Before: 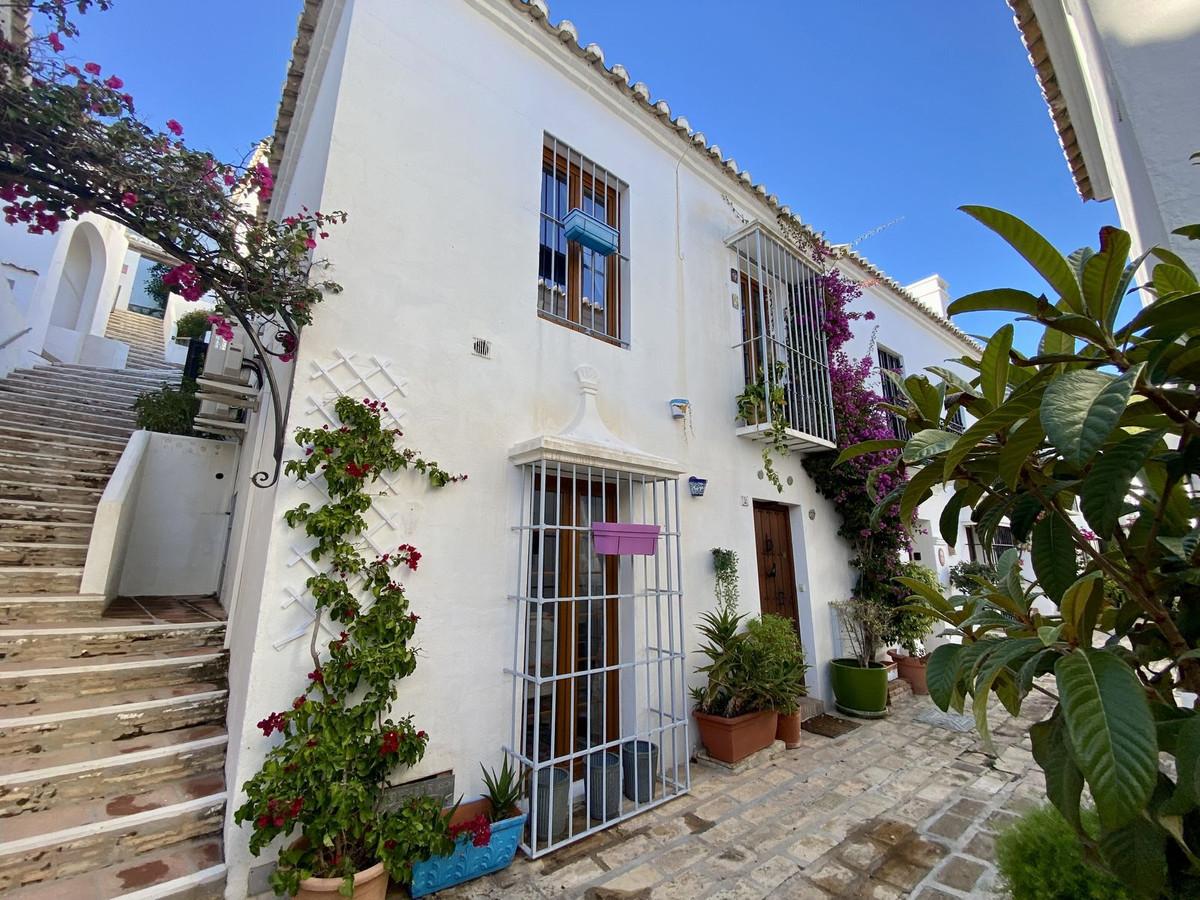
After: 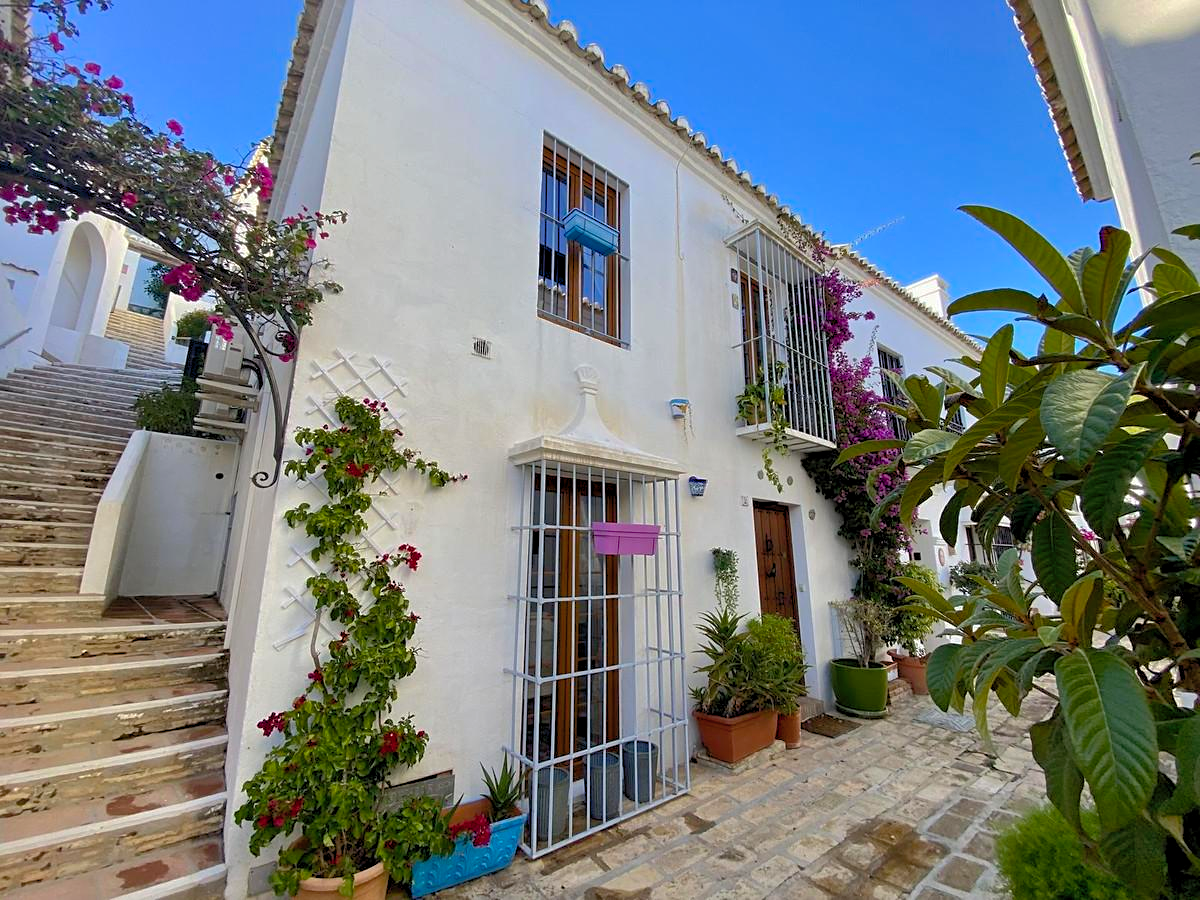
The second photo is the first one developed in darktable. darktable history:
levels: levels [0.018, 0.493, 1]
shadows and highlights: on, module defaults
color balance rgb: perceptual saturation grading › global saturation 34.05%, global vibrance 5.56%
sharpen: amount 0.2
contrast brightness saturation: contrast 0.01, saturation -0.05
